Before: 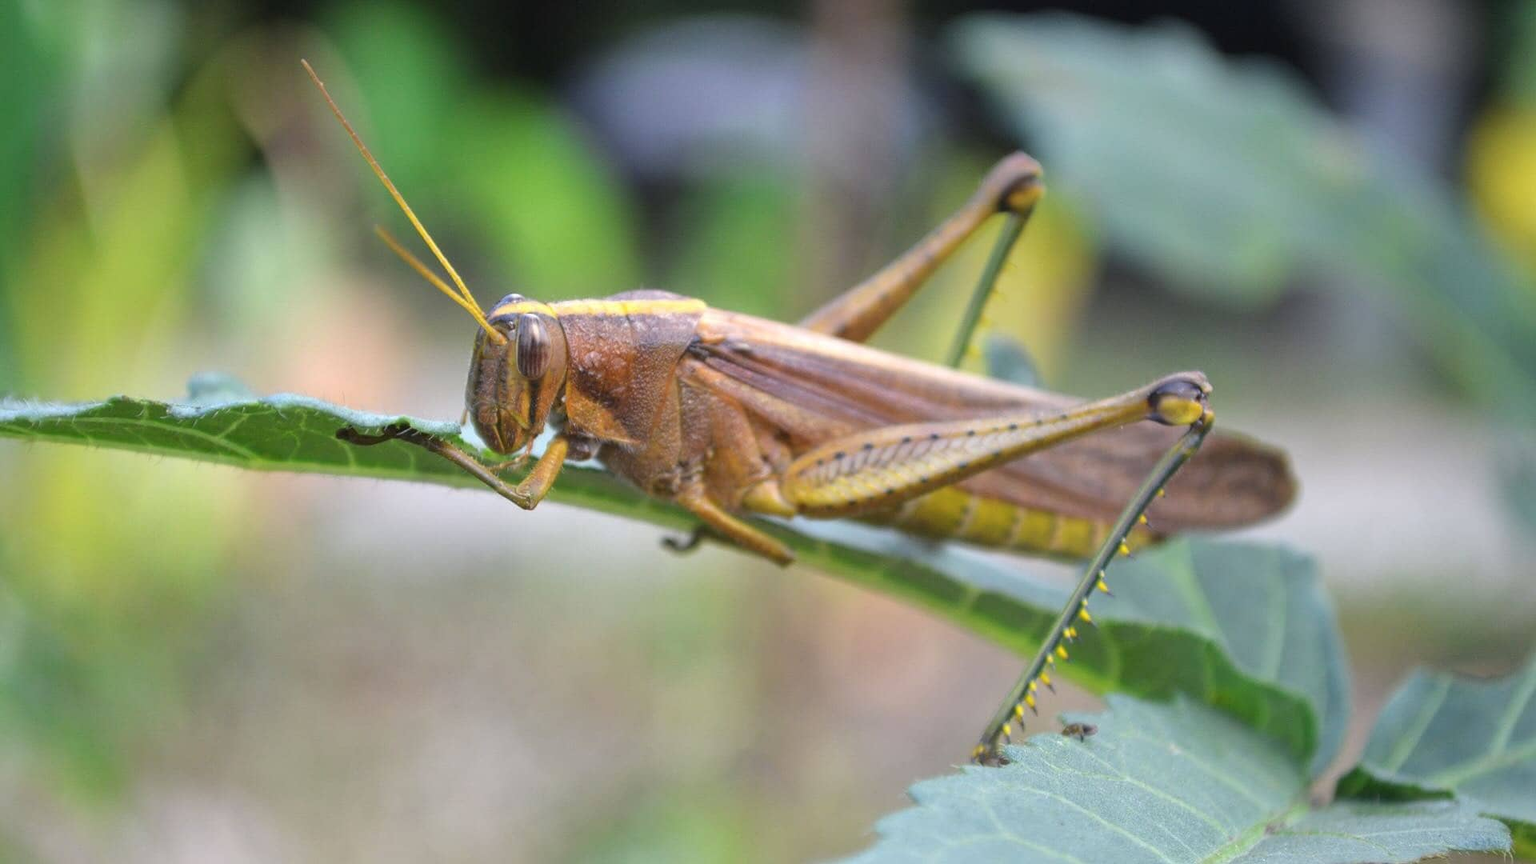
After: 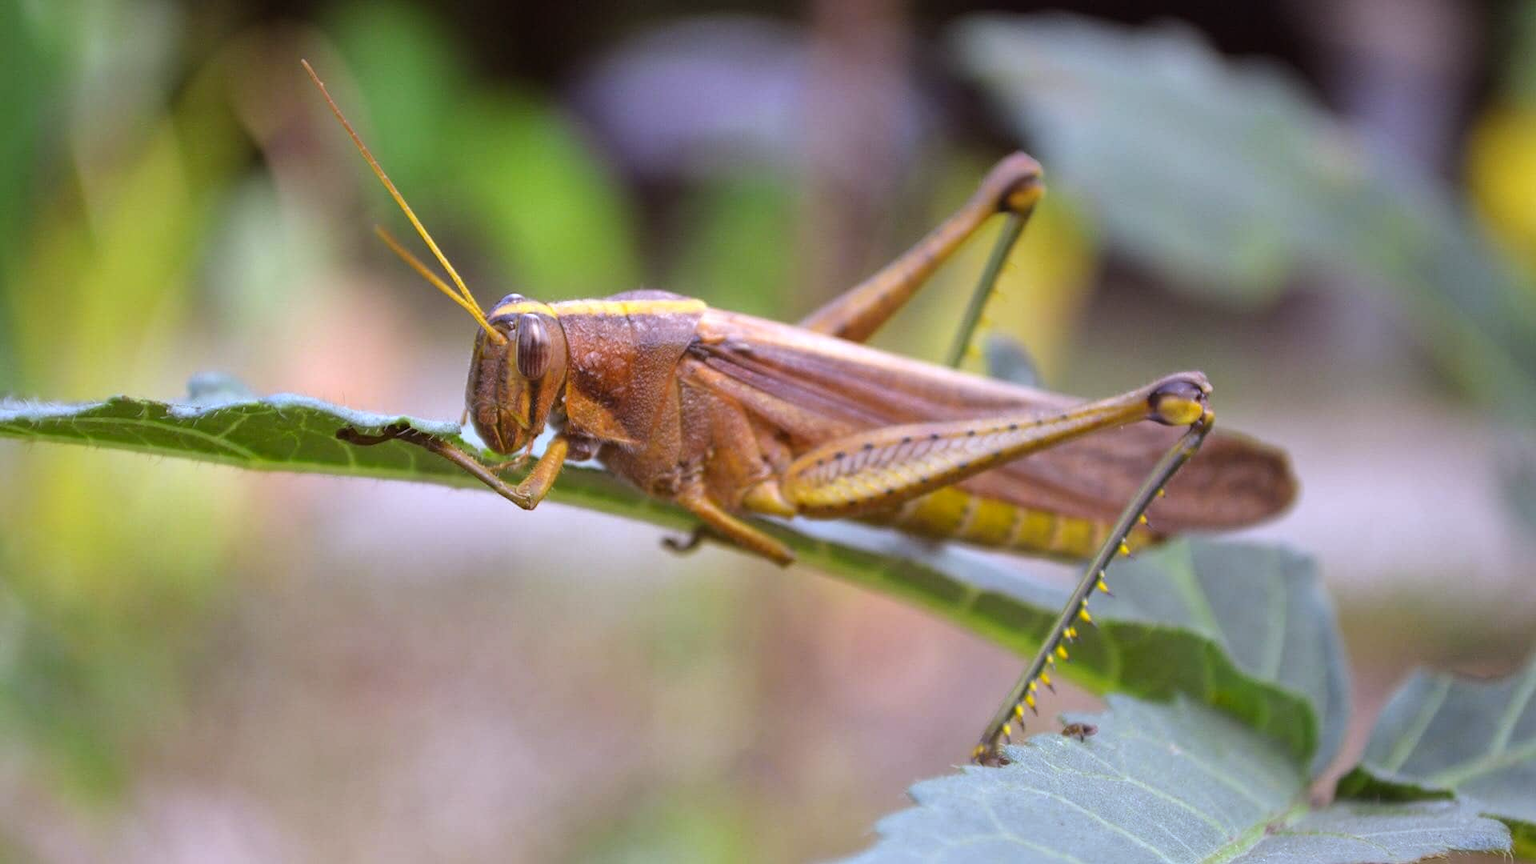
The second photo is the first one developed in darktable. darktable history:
white balance: red 1.004, blue 1.096
rgb levels: mode RGB, independent channels, levels [[0, 0.5, 1], [0, 0.521, 1], [0, 0.536, 1]]
